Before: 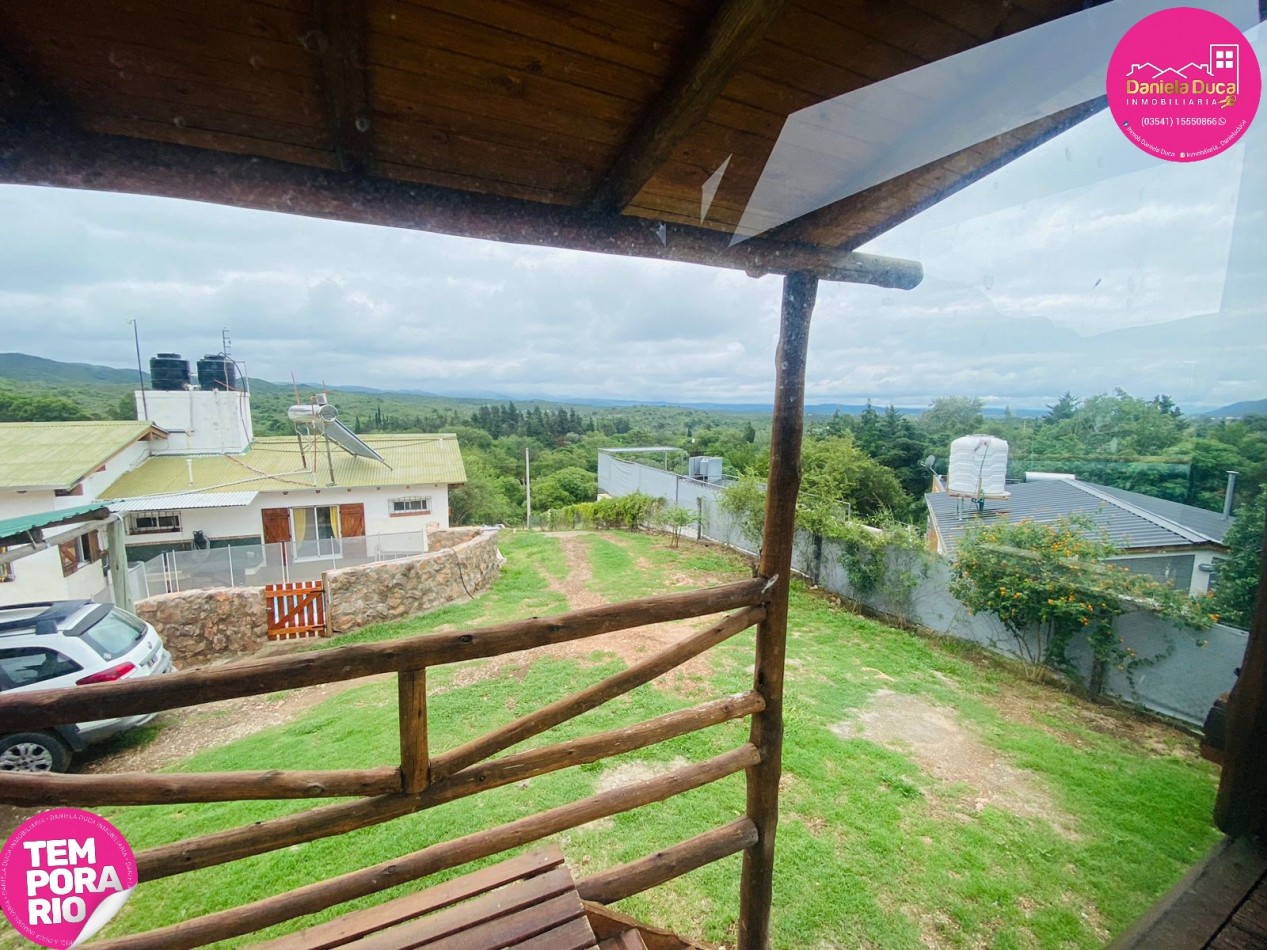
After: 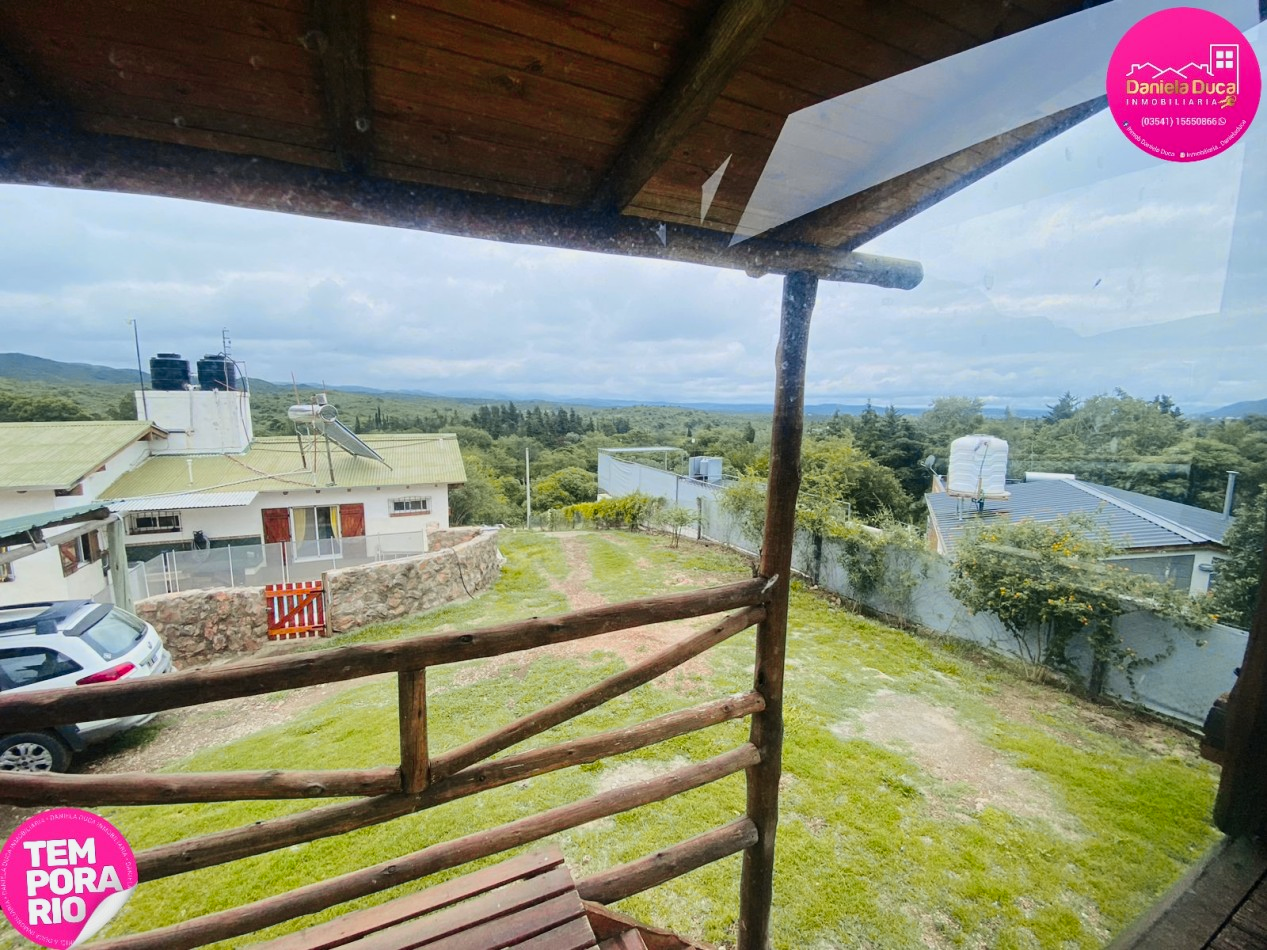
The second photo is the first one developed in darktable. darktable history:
shadows and highlights: soften with gaussian
tone curve: curves: ch0 [(0, 0) (0.23, 0.205) (0.486, 0.52) (0.822, 0.825) (0.994, 0.955)]; ch1 [(0, 0) (0.226, 0.261) (0.379, 0.442) (0.469, 0.472) (0.495, 0.495) (0.514, 0.504) (0.561, 0.568) (0.59, 0.612) (1, 1)]; ch2 [(0, 0) (0.269, 0.299) (0.459, 0.441) (0.498, 0.499) (0.523, 0.52) (0.586, 0.569) (0.635, 0.617) (0.659, 0.681) (0.718, 0.764) (1, 1)], color space Lab, independent channels, preserve colors none
